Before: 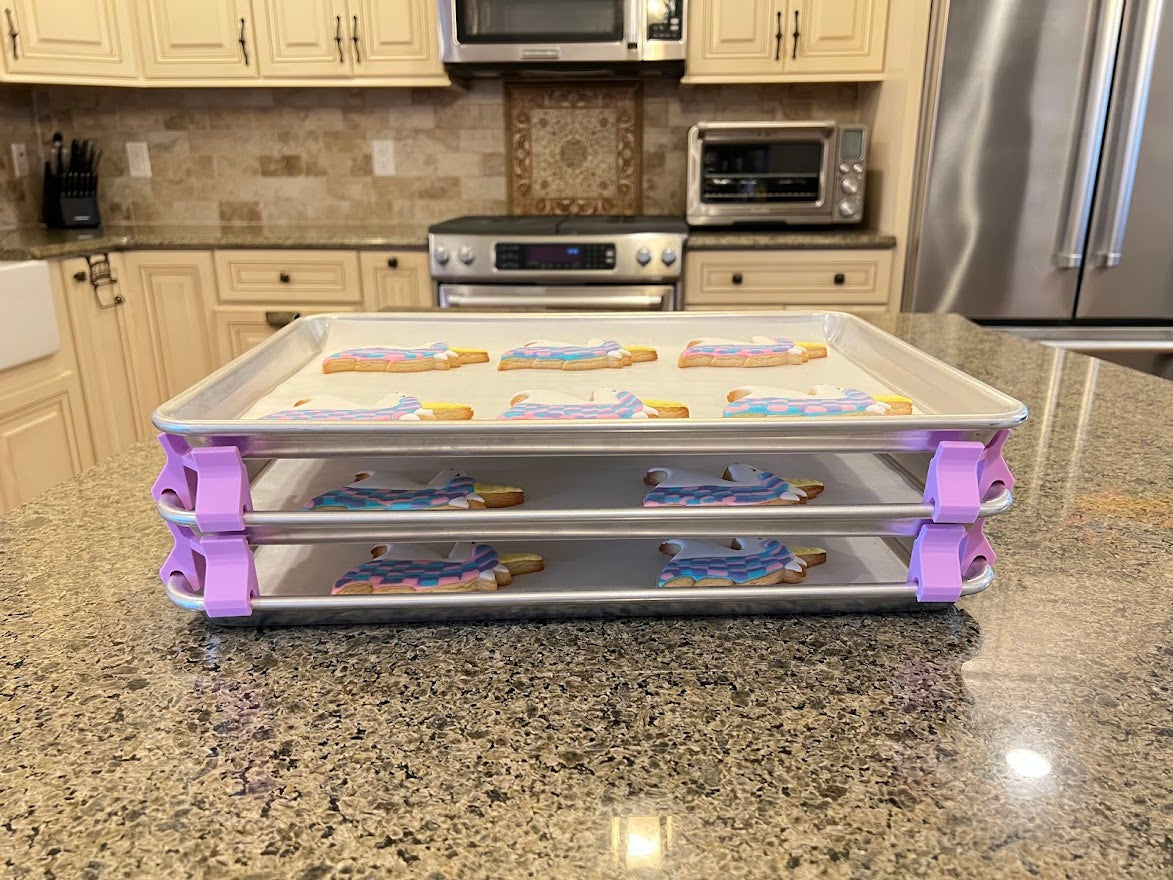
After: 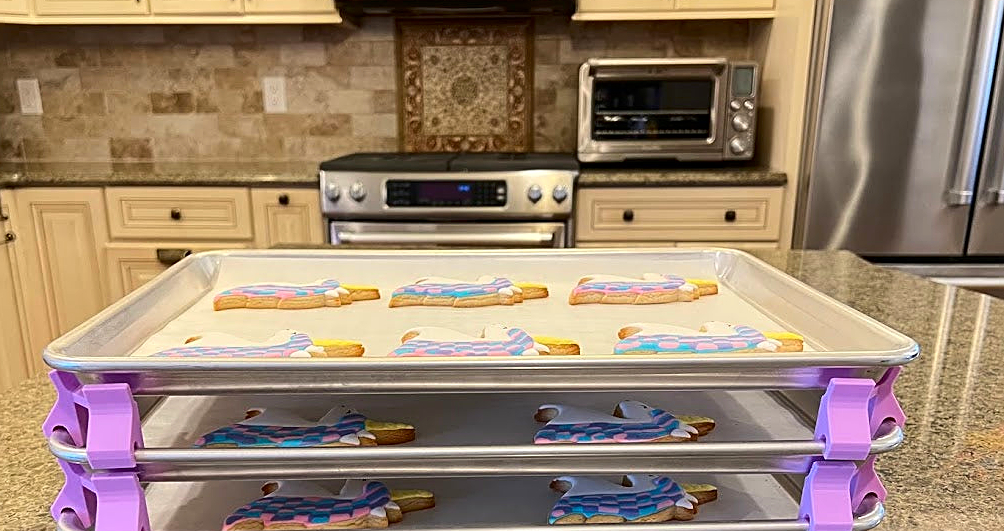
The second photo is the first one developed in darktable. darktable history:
crop and rotate: left 9.345%, top 7.22%, right 4.982%, bottom 32.331%
contrast brightness saturation: contrast 0.13, brightness -0.05, saturation 0.16
sharpen: on, module defaults
